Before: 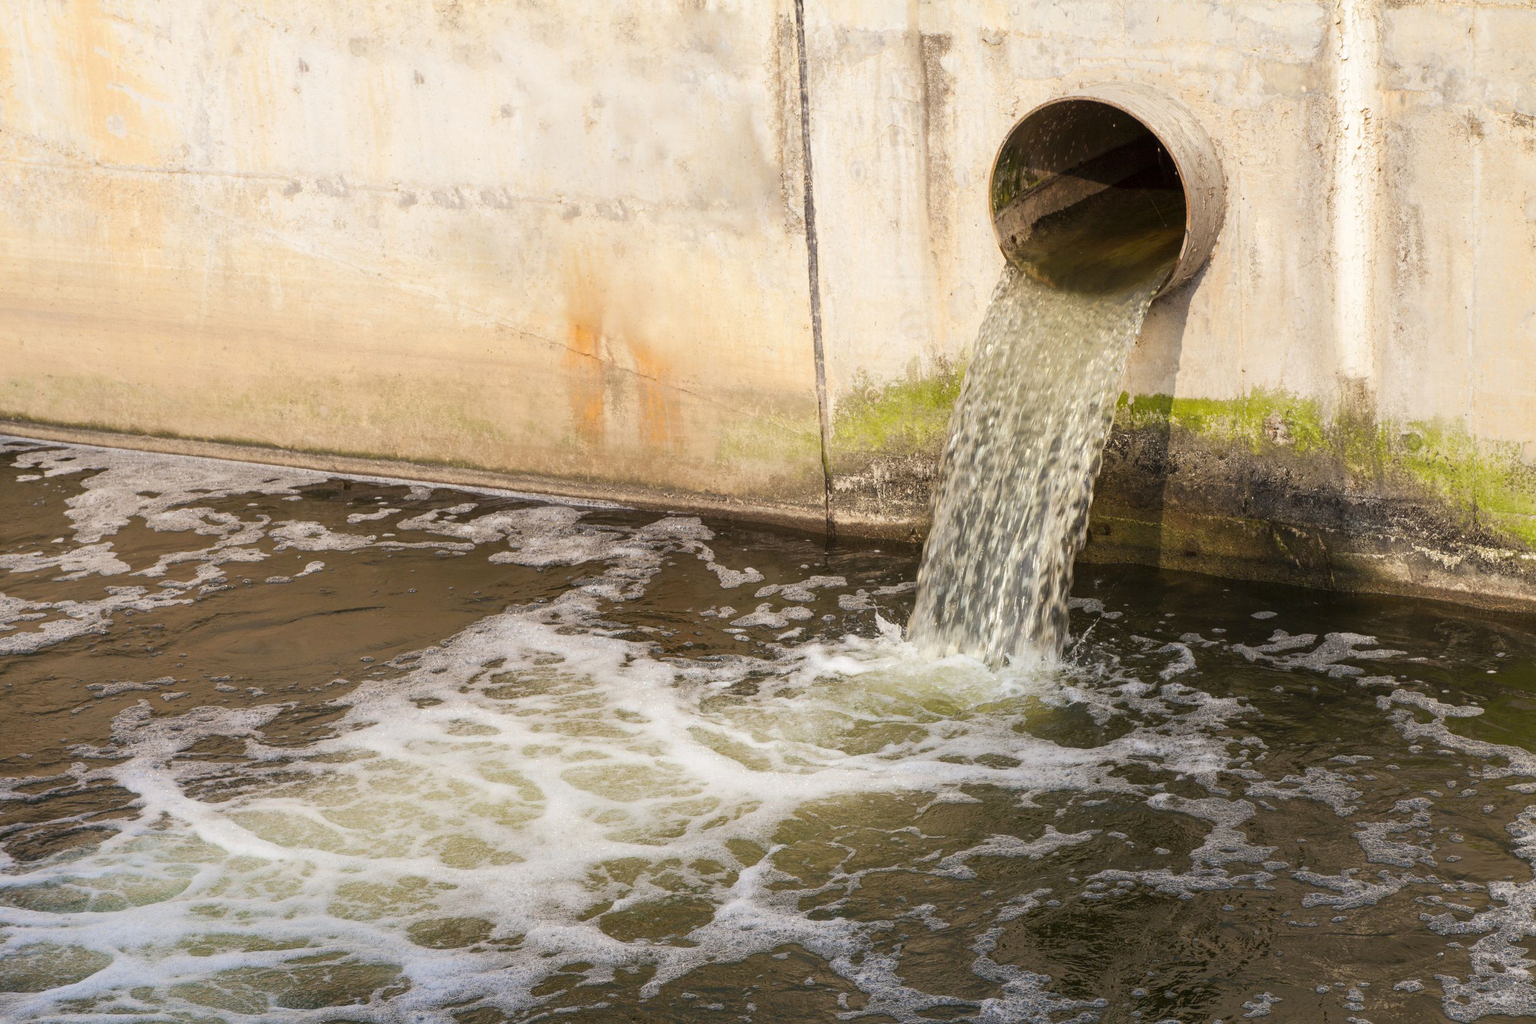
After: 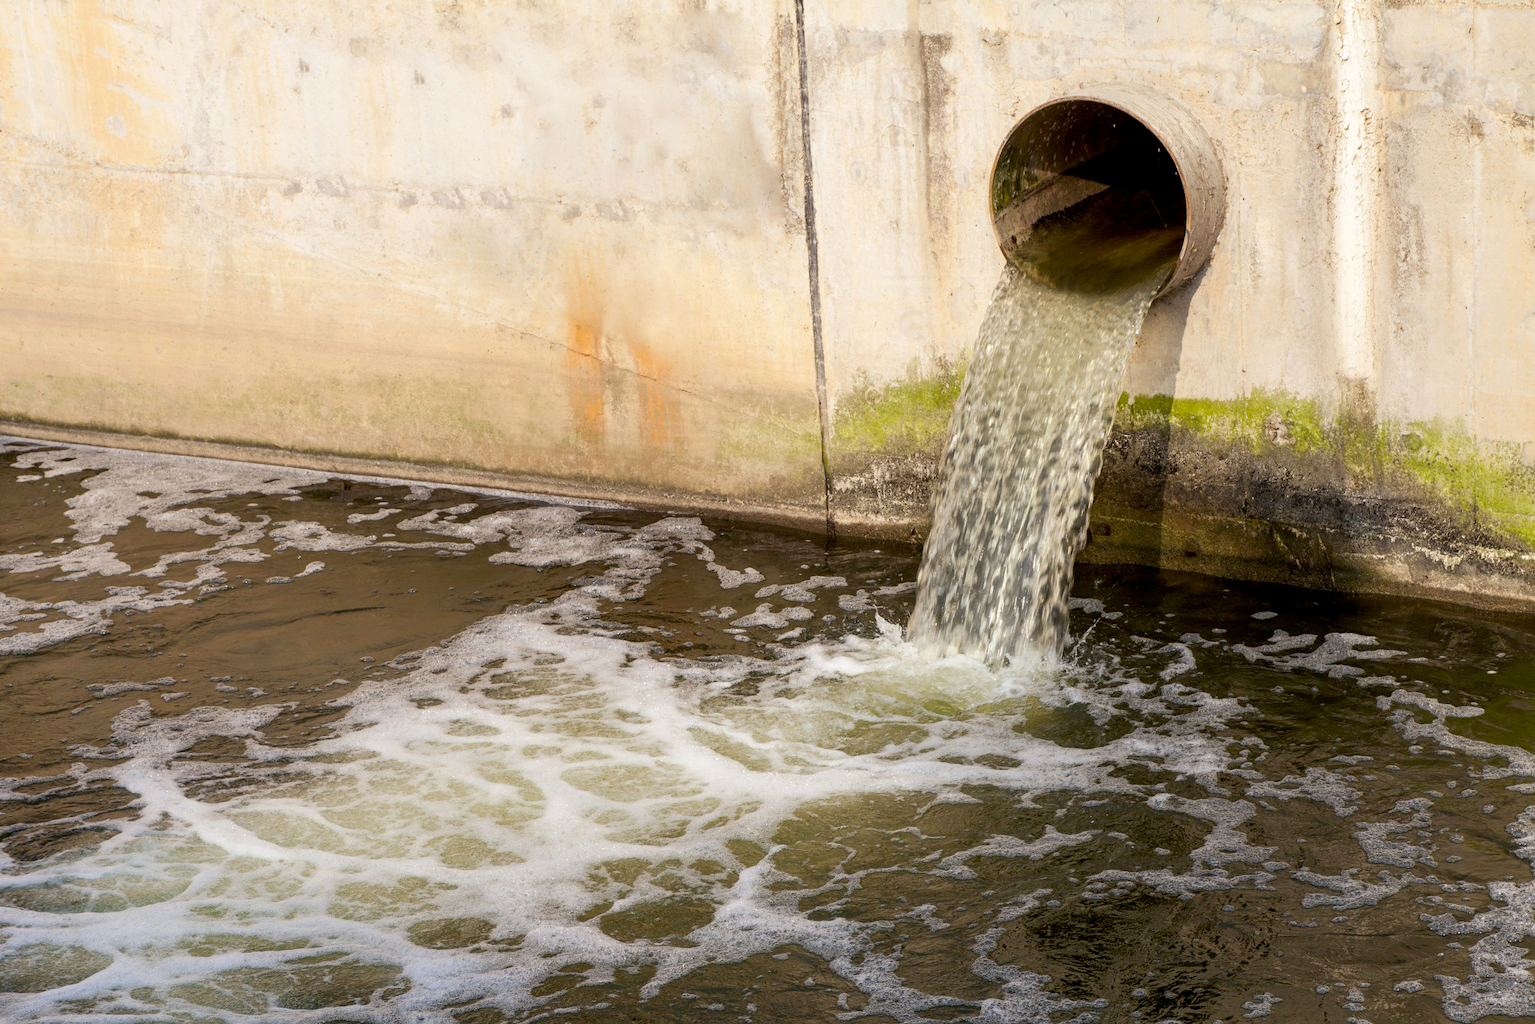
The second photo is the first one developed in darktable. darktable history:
exposure: black level correction 0.01, exposure 0.007 EV, compensate exposure bias true, compensate highlight preservation false
